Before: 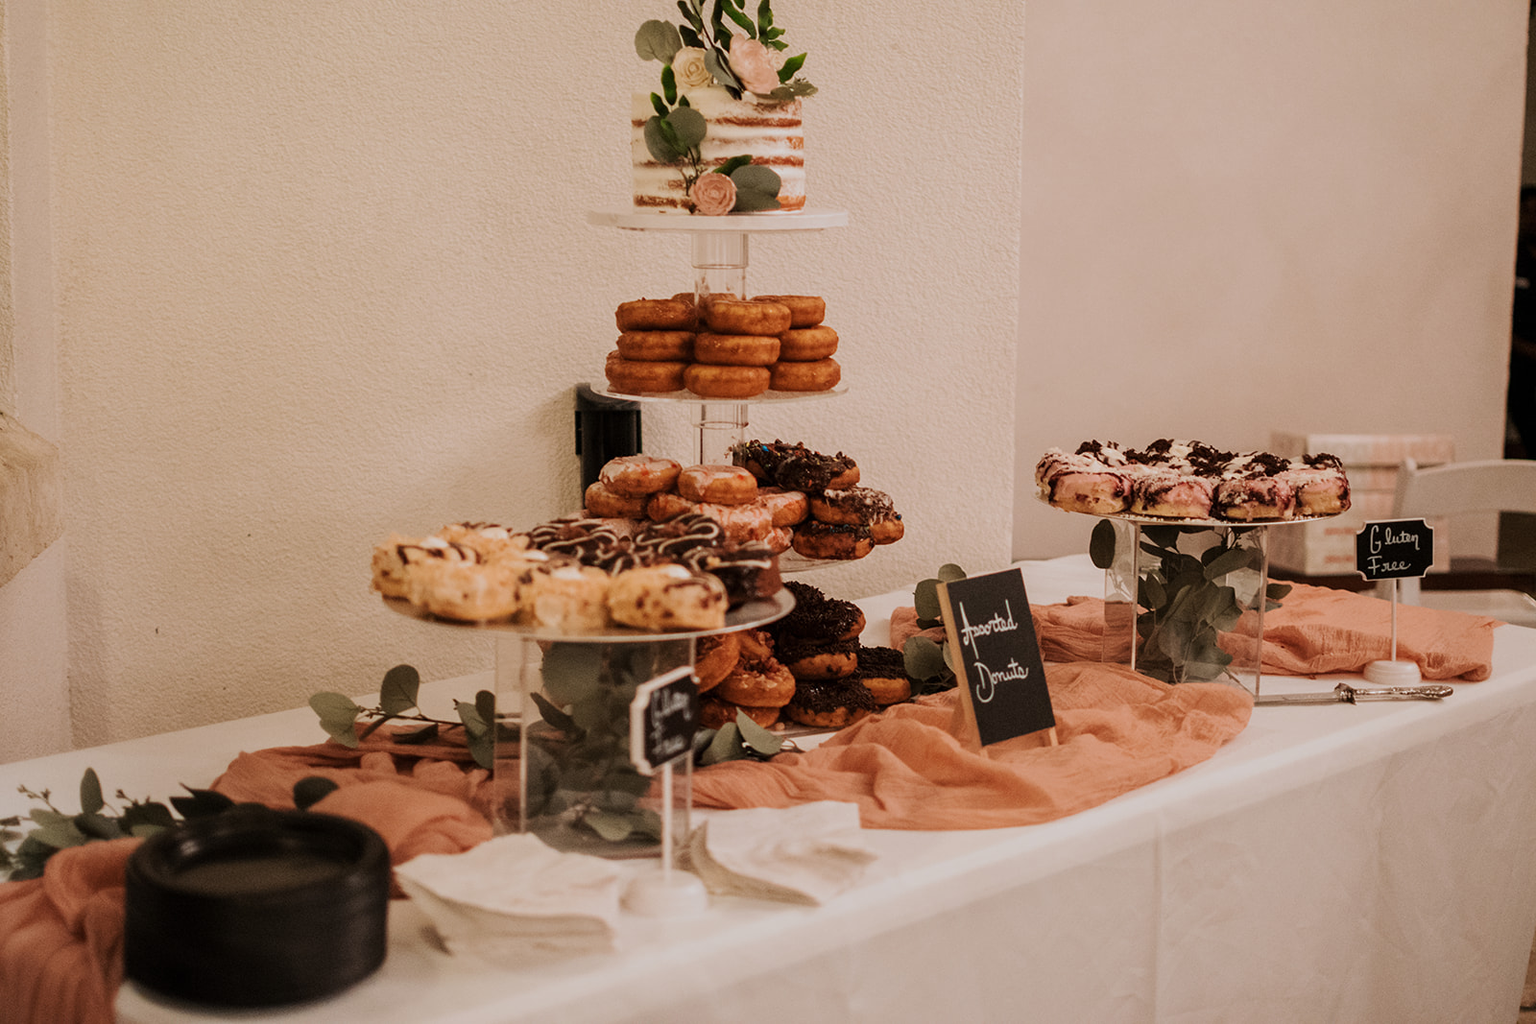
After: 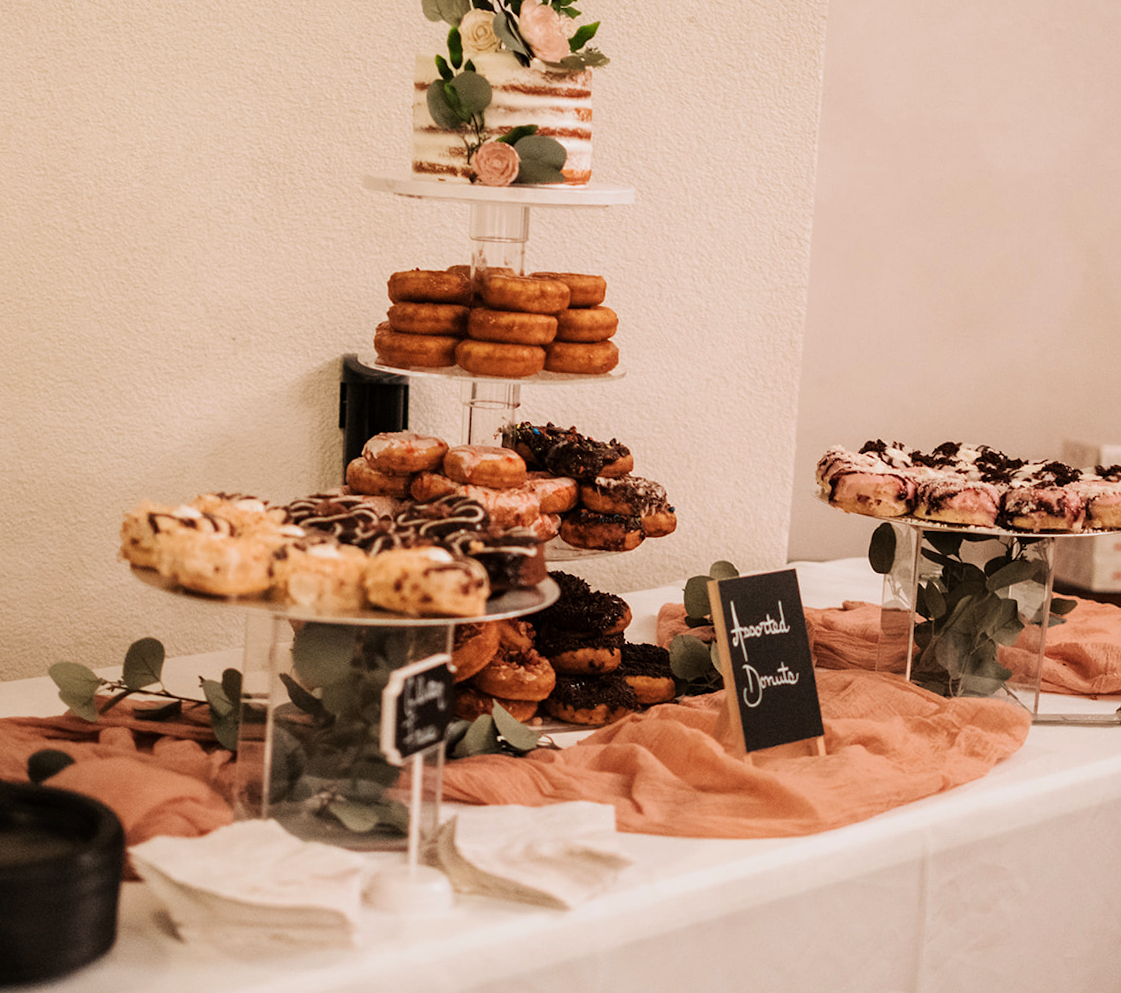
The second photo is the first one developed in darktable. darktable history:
tone equalizer: -8 EV -0.437 EV, -7 EV -0.41 EV, -6 EV -0.326 EV, -5 EV -0.195 EV, -3 EV 0.224 EV, -2 EV 0.362 EV, -1 EV 0.366 EV, +0 EV 0.391 EV
crop and rotate: angle -2.84°, left 14.068%, top 0.025%, right 10.733%, bottom 0.016%
